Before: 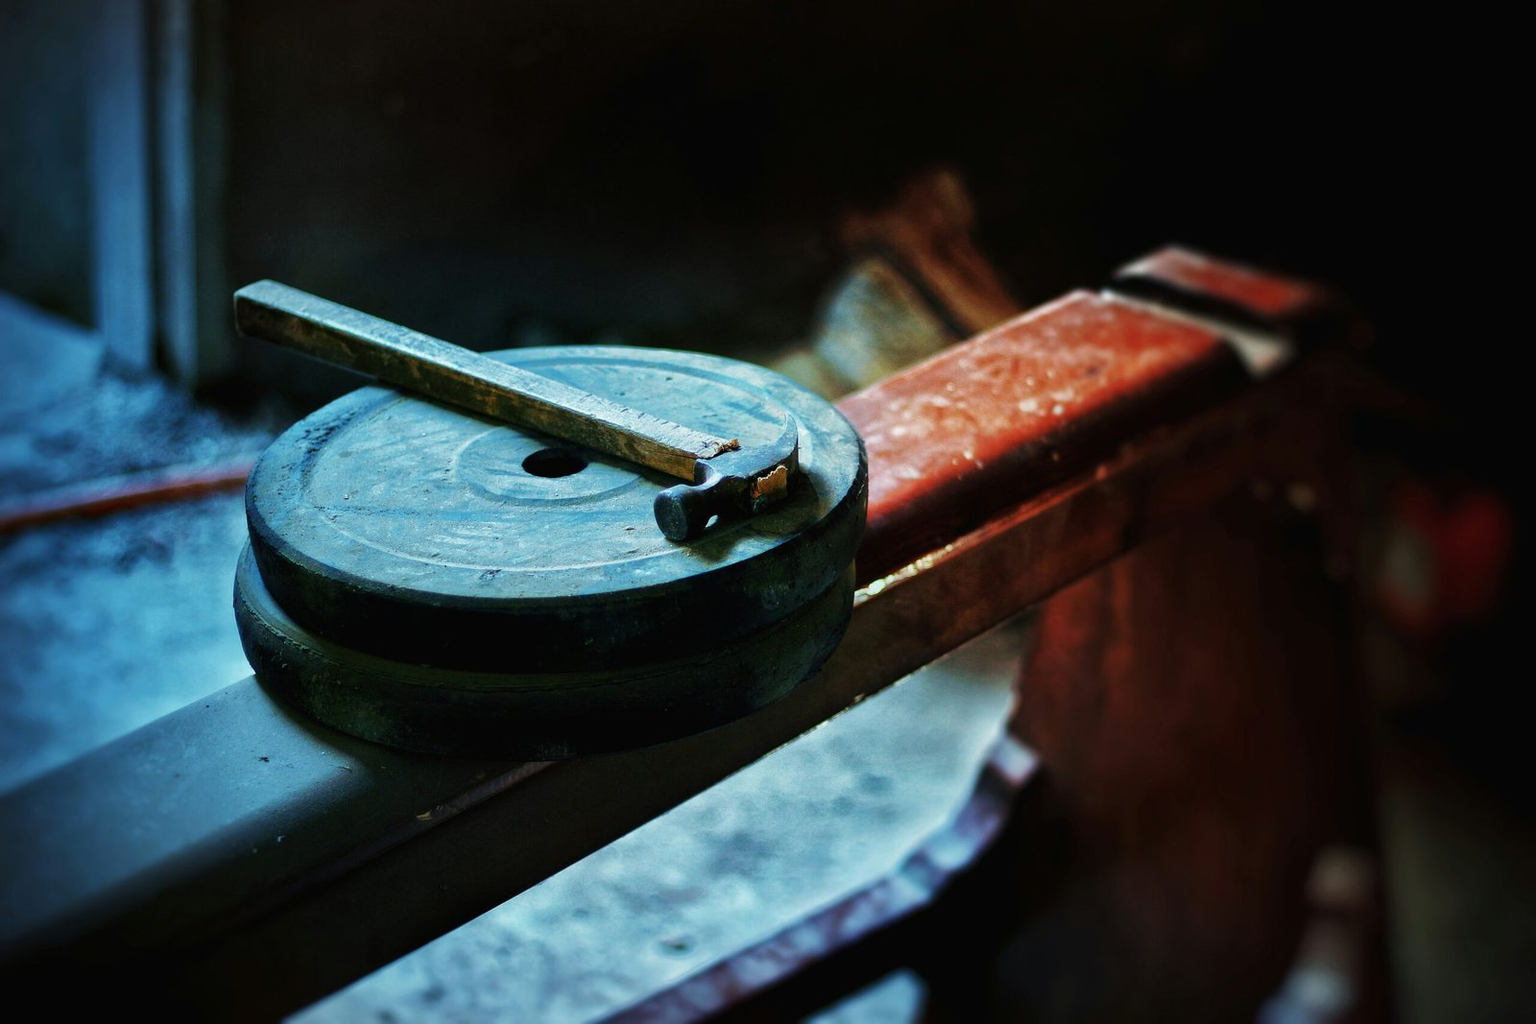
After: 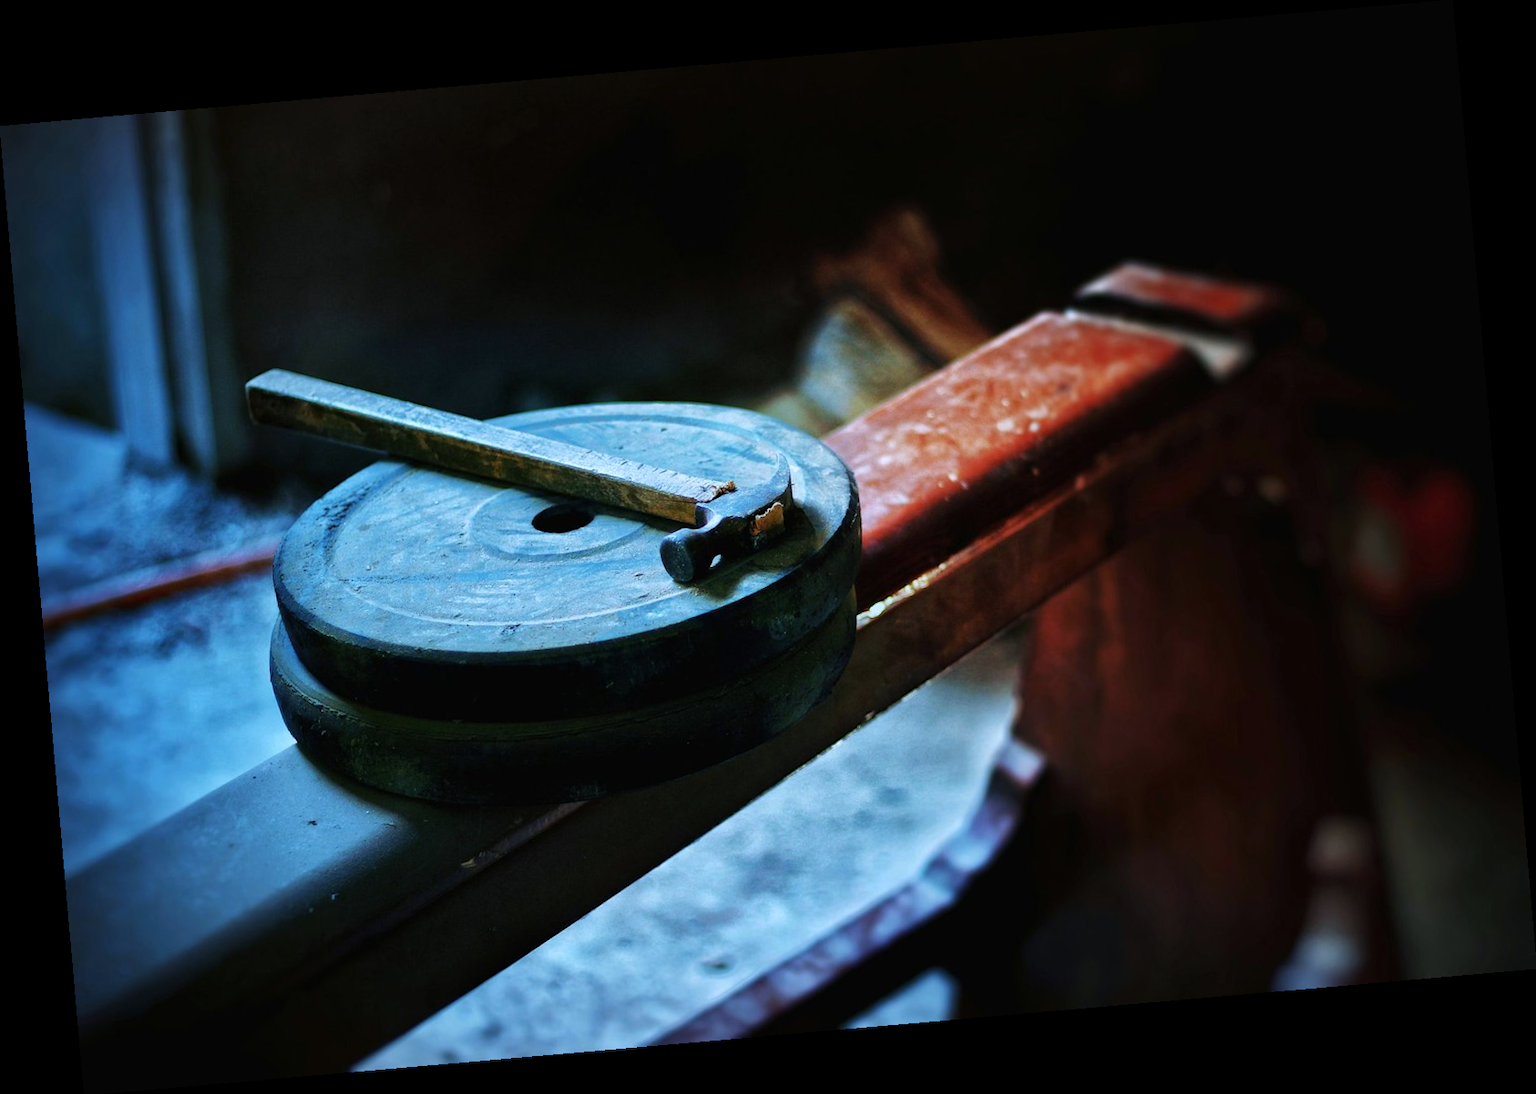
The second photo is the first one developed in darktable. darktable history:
rotate and perspective: rotation -4.98°, automatic cropping off
white balance: red 0.967, blue 1.119, emerald 0.756
